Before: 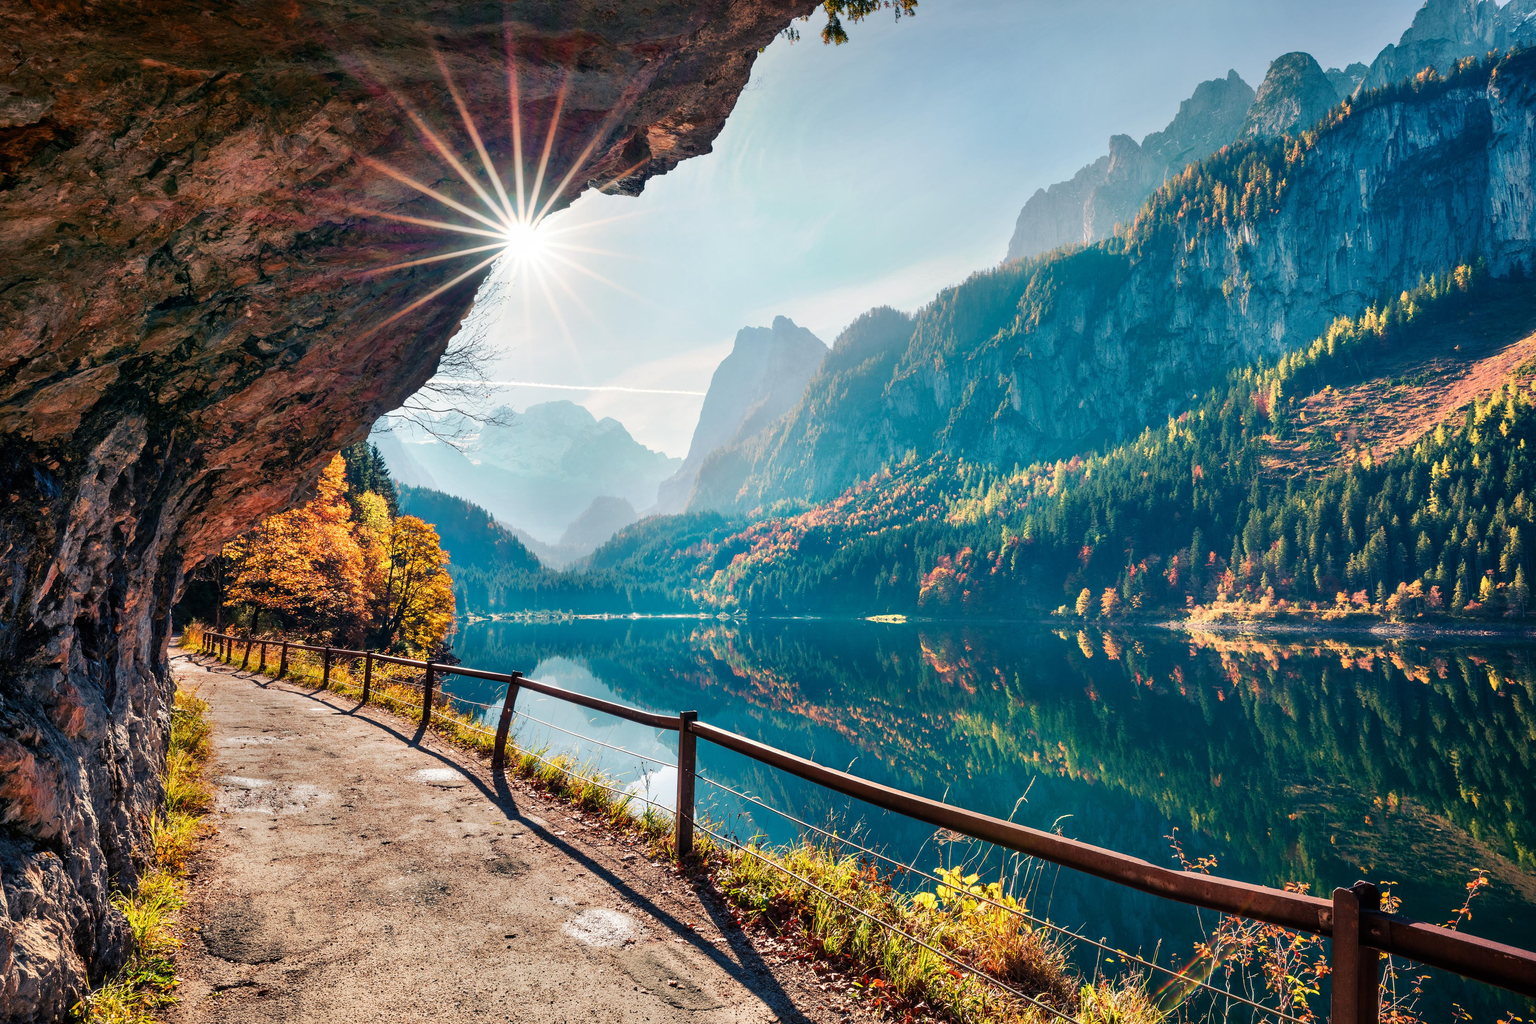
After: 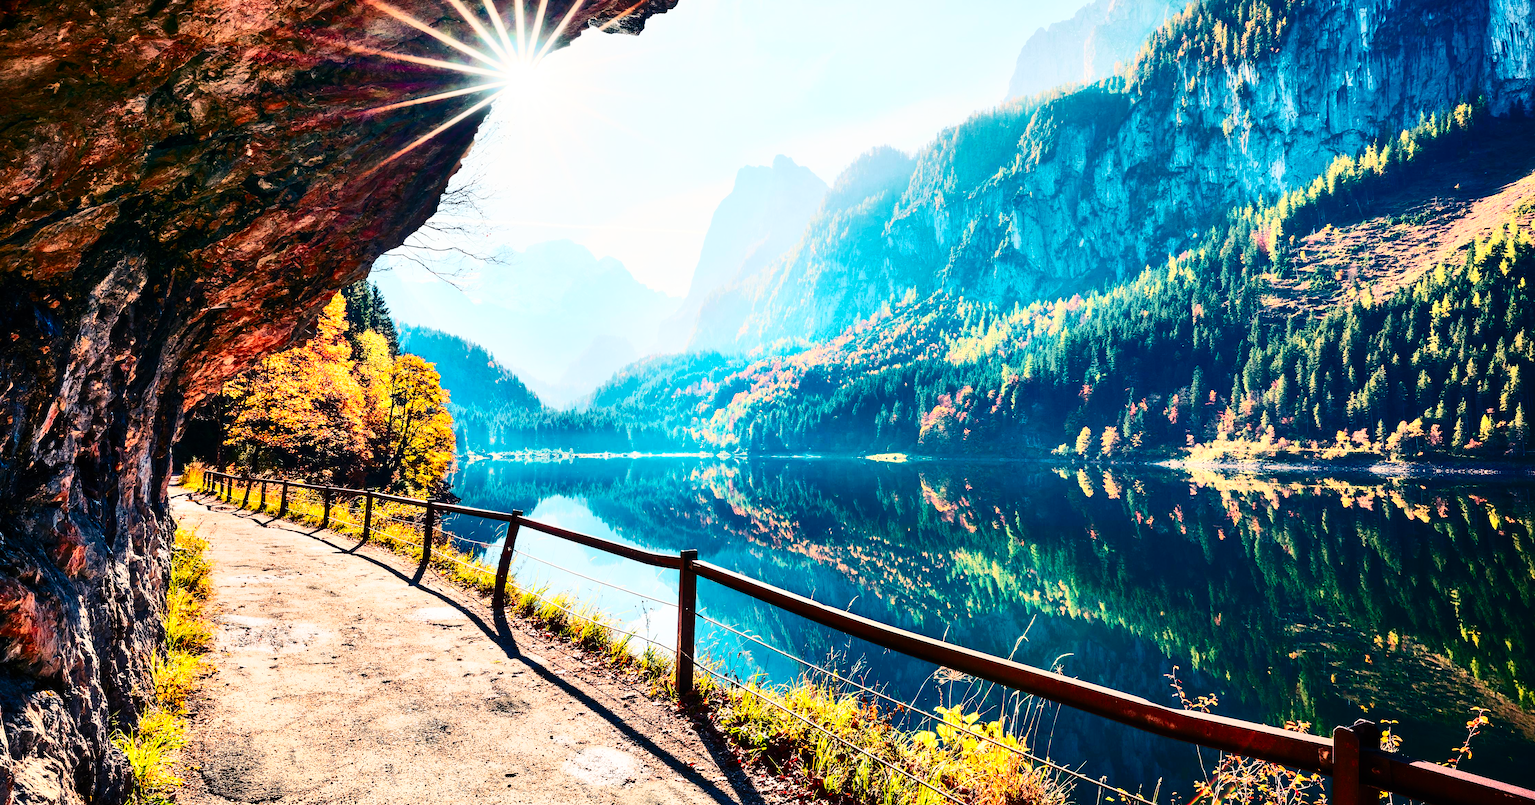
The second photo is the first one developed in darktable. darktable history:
contrast brightness saturation: contrast 0.4, brightness 0.1, saturation 0.21
white balance: red 1, blue 1
crop and rotate: top 15.774%, bottom 5.506%
base curve: curves: ch0 [(0, 0) (0.032, 0.025) (0.121, 0.166) (0.206, 0.329) (0.605, 0.79) (1, 1)], preserve colors none
